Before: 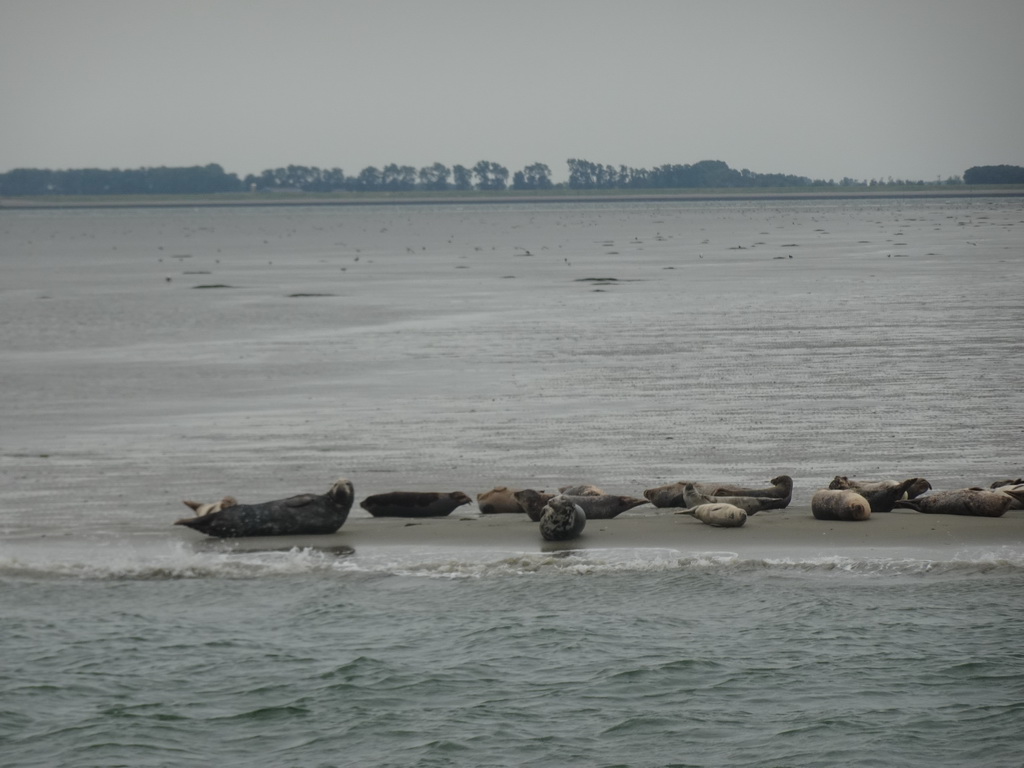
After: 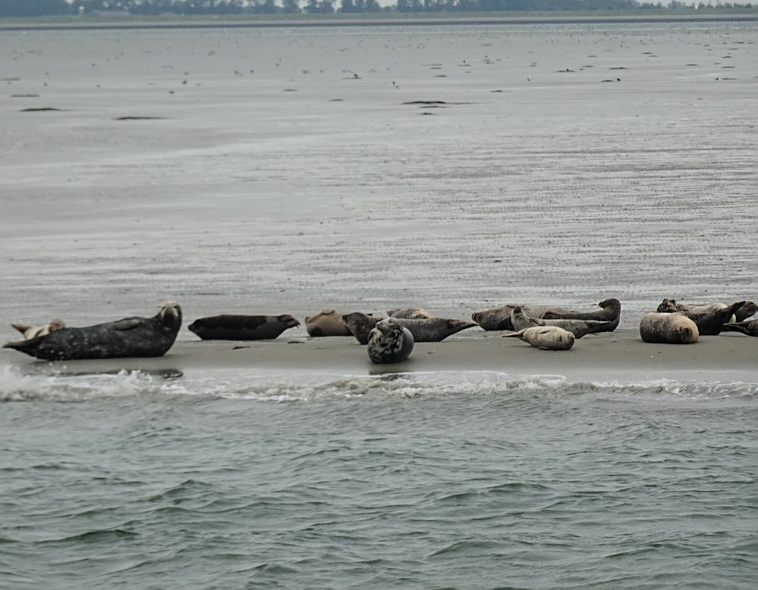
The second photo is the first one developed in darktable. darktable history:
crop: left 16.876%, top 23.144%, right 9.03%
exposure: black level correction 0, exposure 0.499 EV, compensate highlight preservation false
filmic rgb: middle gray luminance 9.3%, black relative exposure -10.53 EV, white relative exposure 3.43 EV, target black luminance 0%, hardness 5.95, latitude 59.61%, contrast 1.086, highlights saturation mix 5.47%, shadows ↔ highlights balance 28.62%, iterations of high-quality reconstruction 10
sharpen: amount 0.499
